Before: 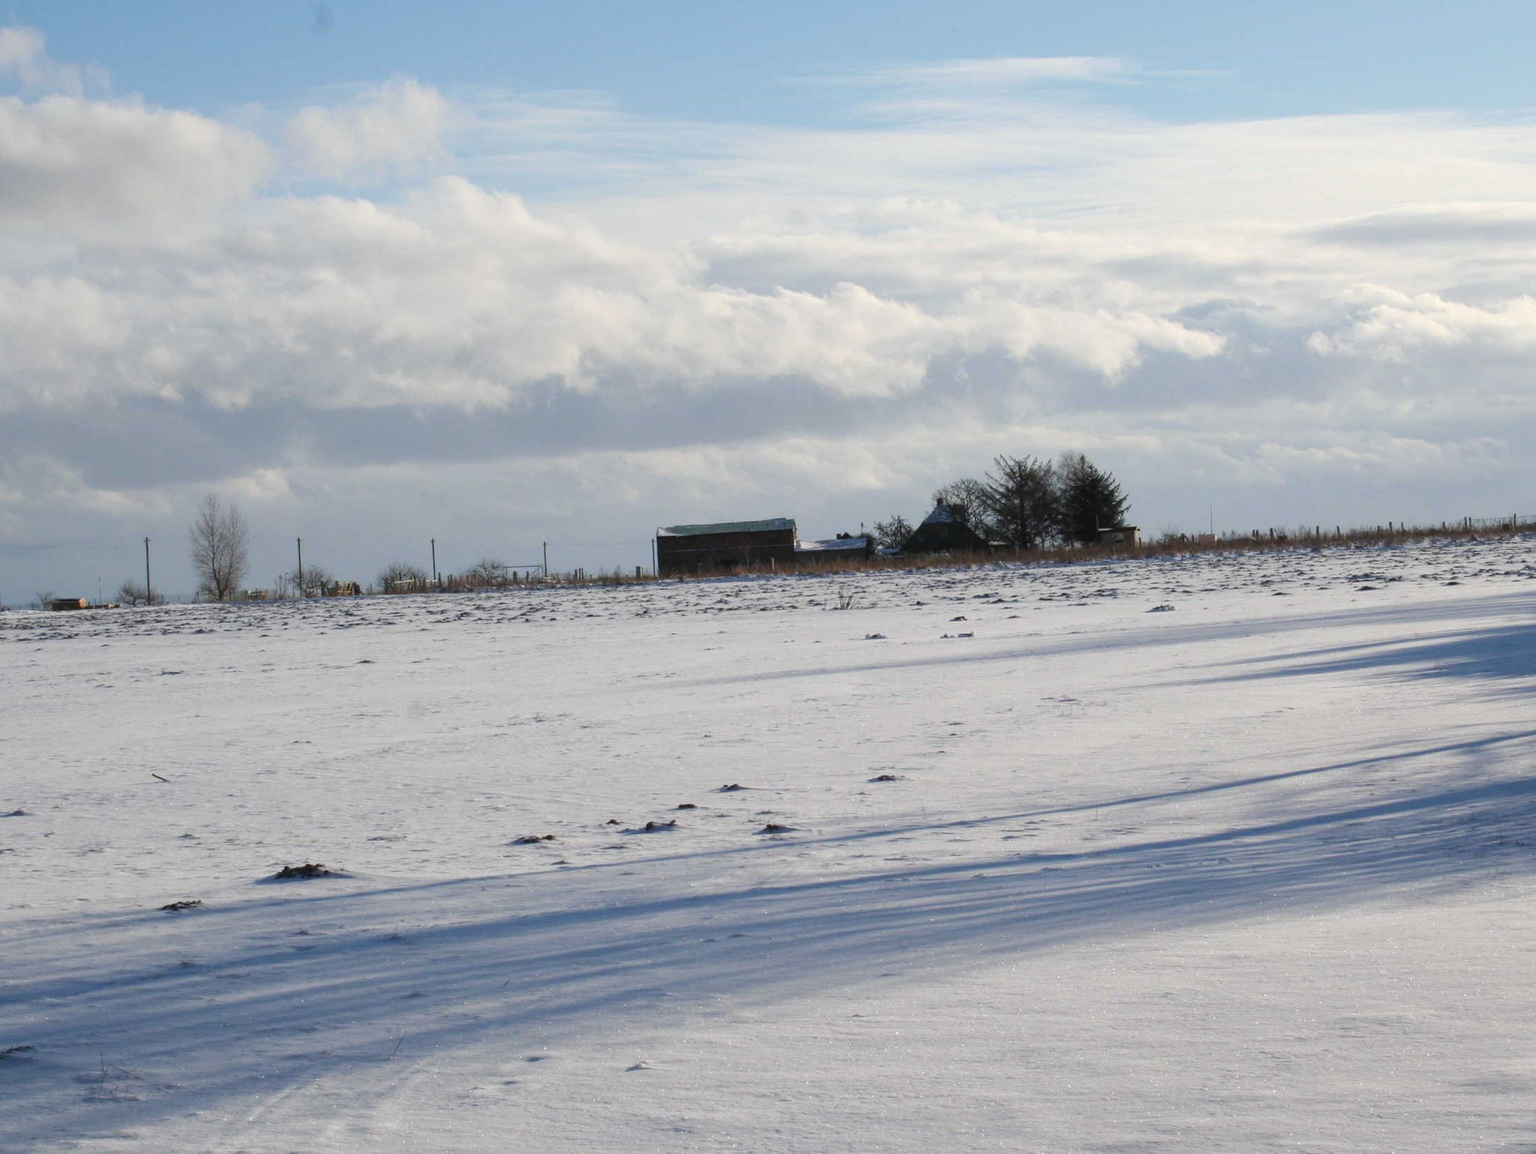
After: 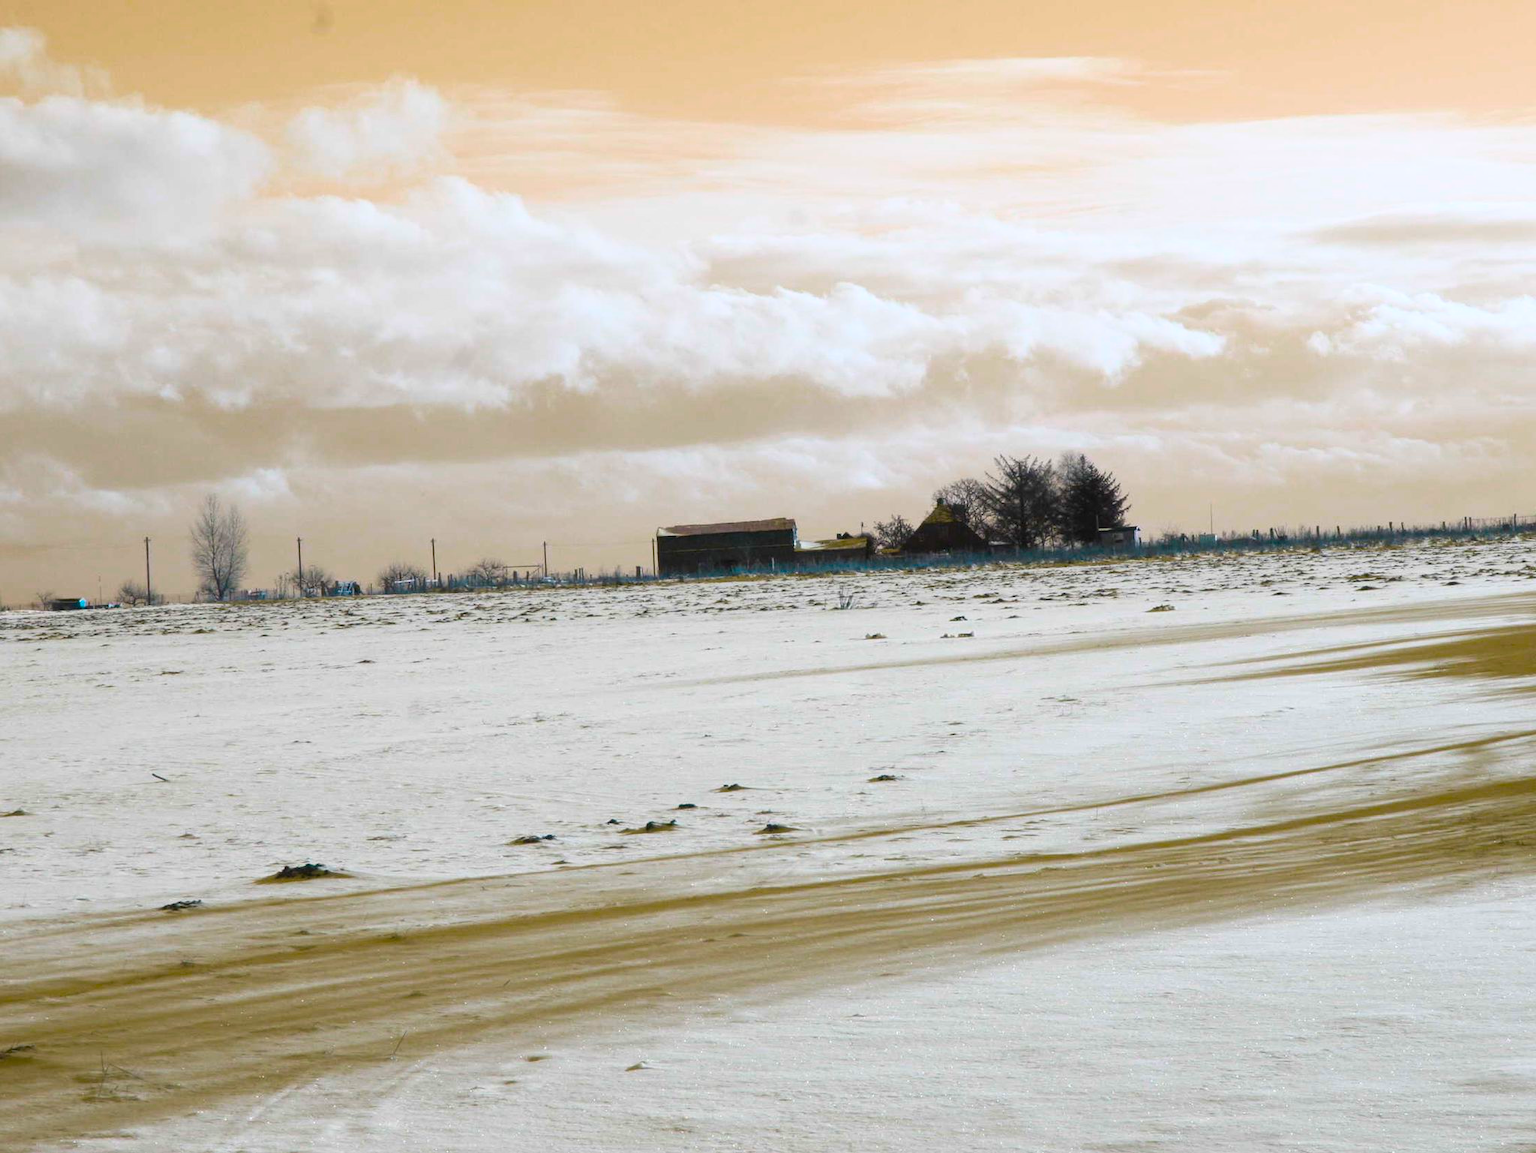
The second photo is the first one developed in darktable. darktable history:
color balance rgb: hue shift 180°, global vibrance 50%, contrast 0.32%
base curve: curves: ch0 [(0, 0) (0.666, 0.806) (1, 1)]
